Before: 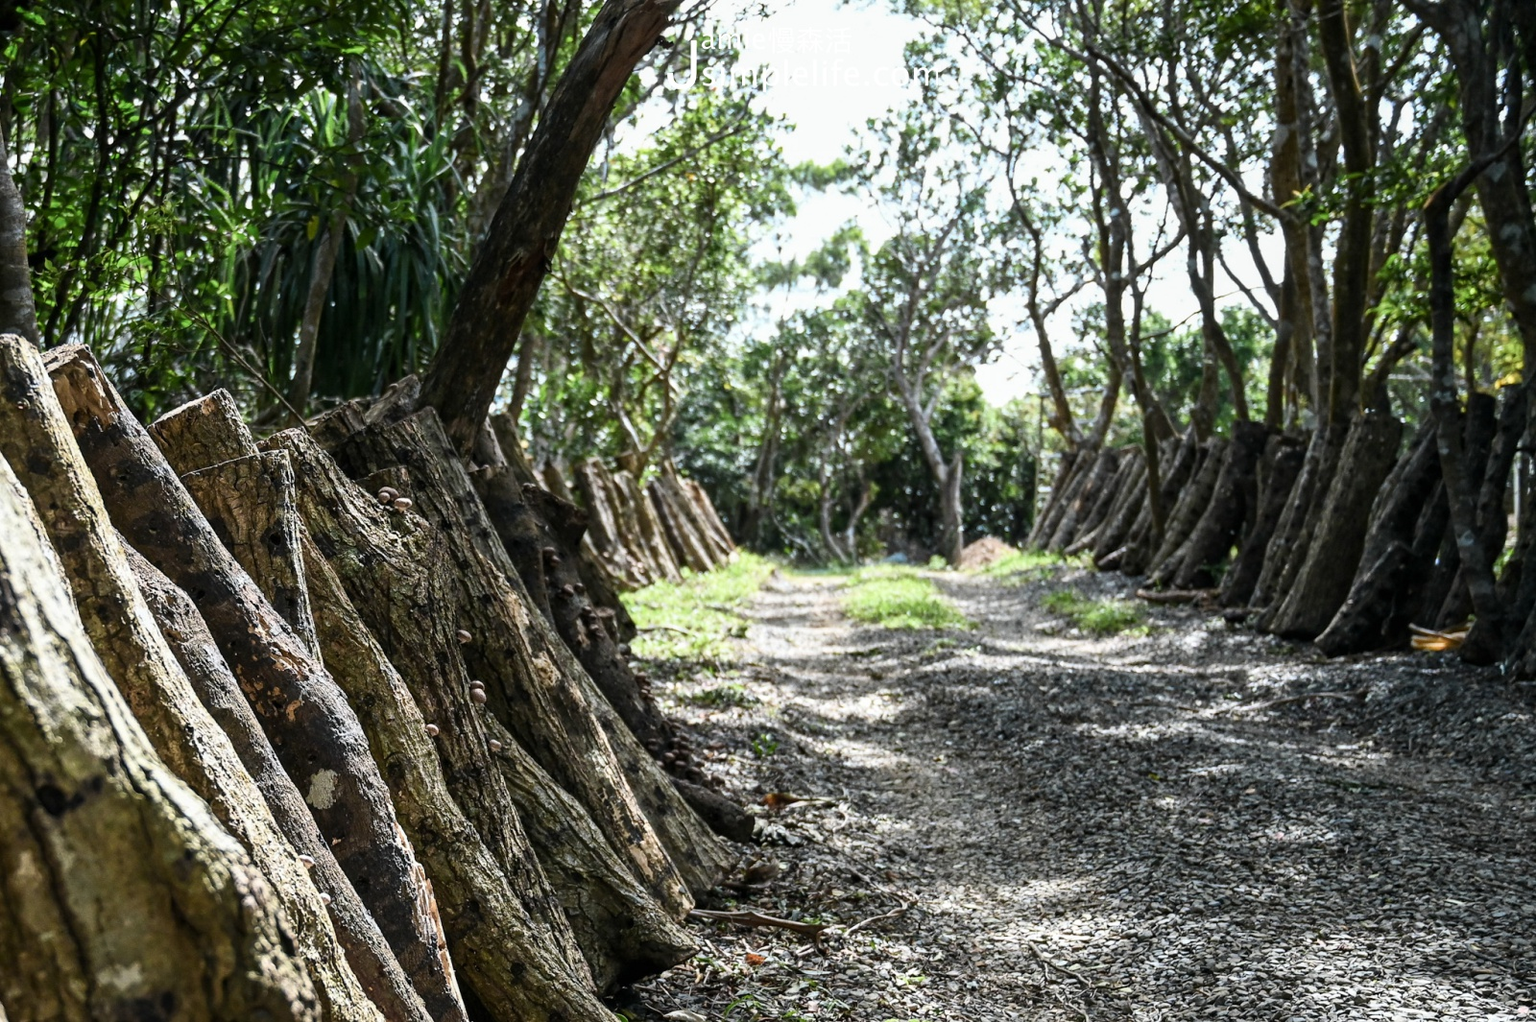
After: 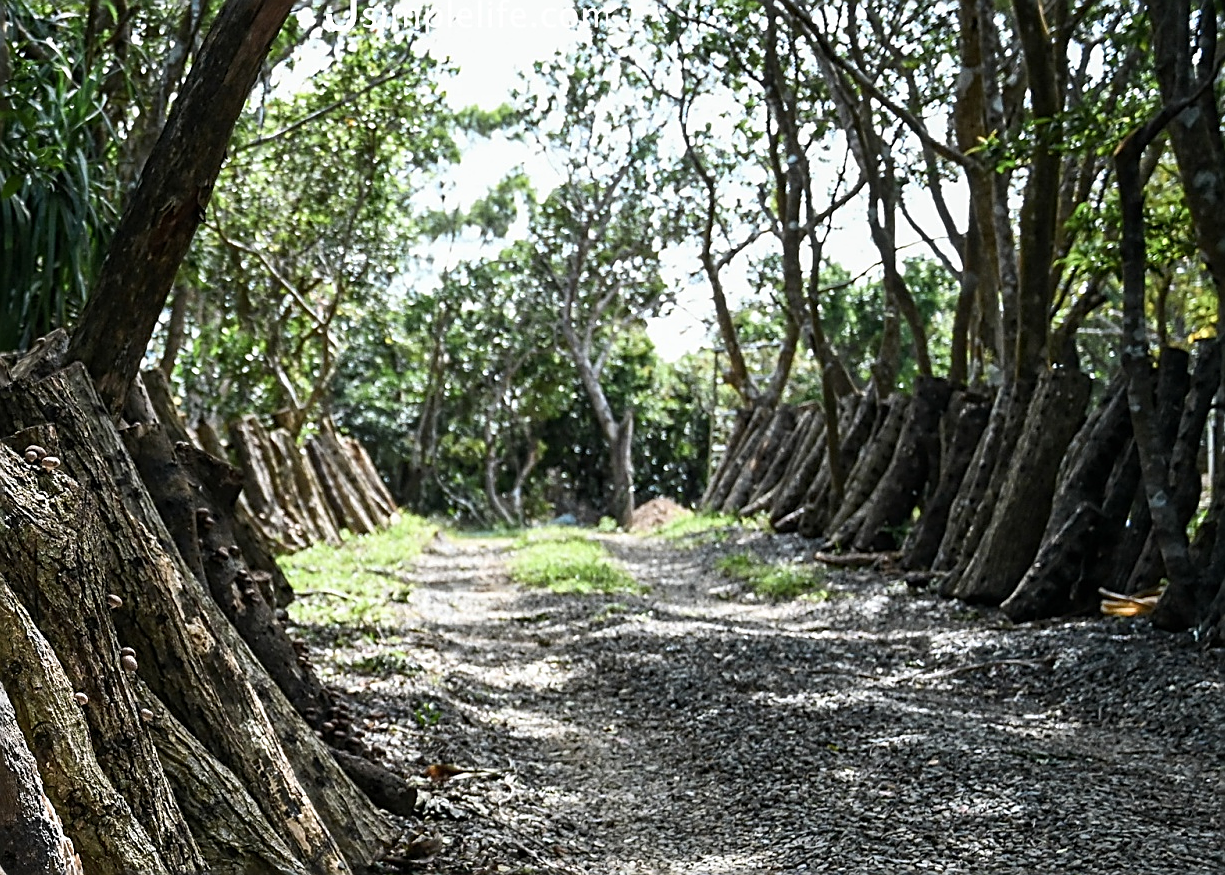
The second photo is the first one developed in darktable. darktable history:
sharpen: amount 0.75
crop: left 23.095%, top 5.827%, bottom 11.854%
